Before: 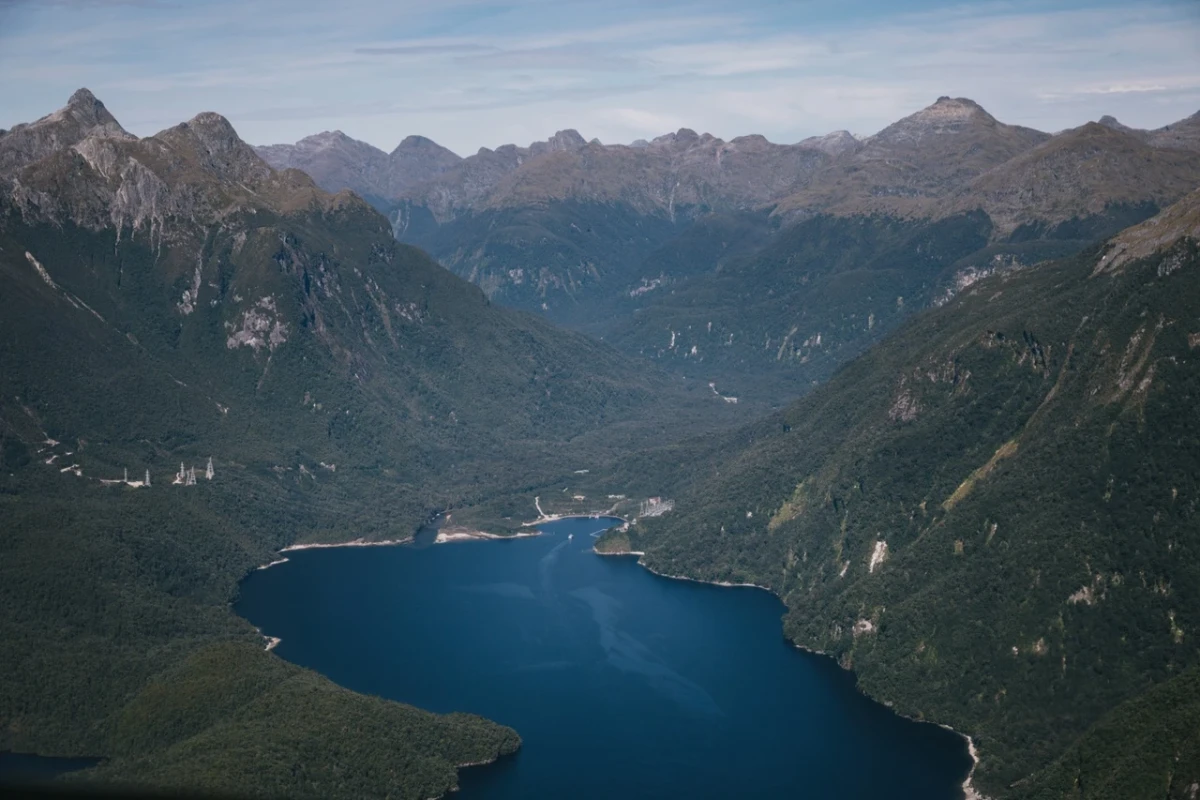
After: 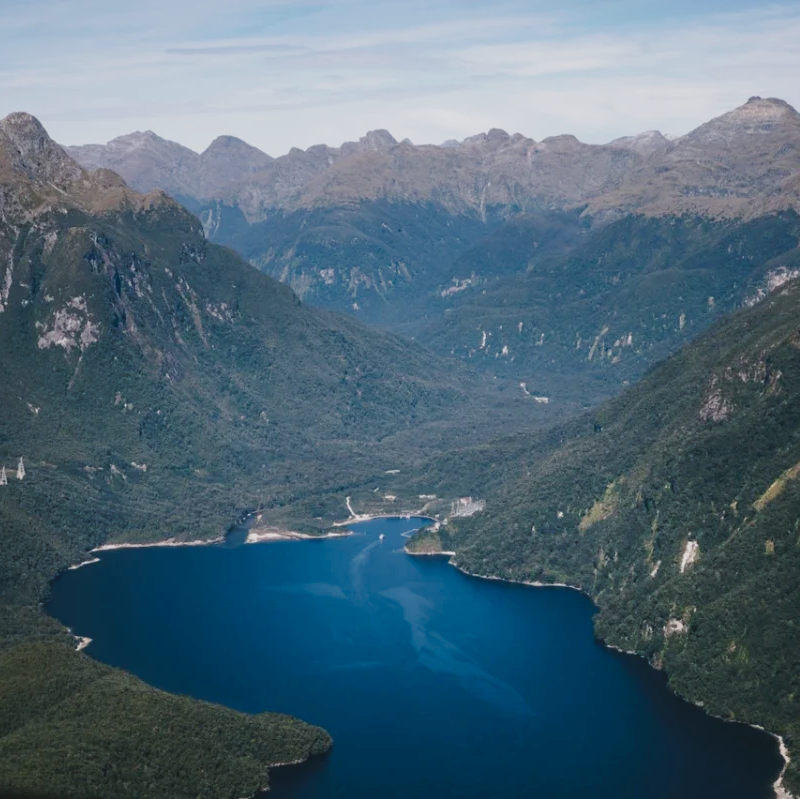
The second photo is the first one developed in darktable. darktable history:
white balance: emerald 1
crop and rotate: left 15.754%, right 17.579%
tone curve: curves: ch0 [(0, 0) (0.003, 0.031) (0.011, 0.041) (0.025, 0.054) (0.044, 0.06) (0.069, 0.083) (0.1, 0.108) (0.136, 0.135) (0.177, 0.179) (0.224, 0.231) (0.277, 0.294) (0.335, 0.378) (0.399, 0.463) (0.468, 0.552) (0.543, 0.627) (0.623, 0.694) (0.709, 0.776) (0.801, 0.849) (0.898, 0.905) (1, 1)], preserve colors none
